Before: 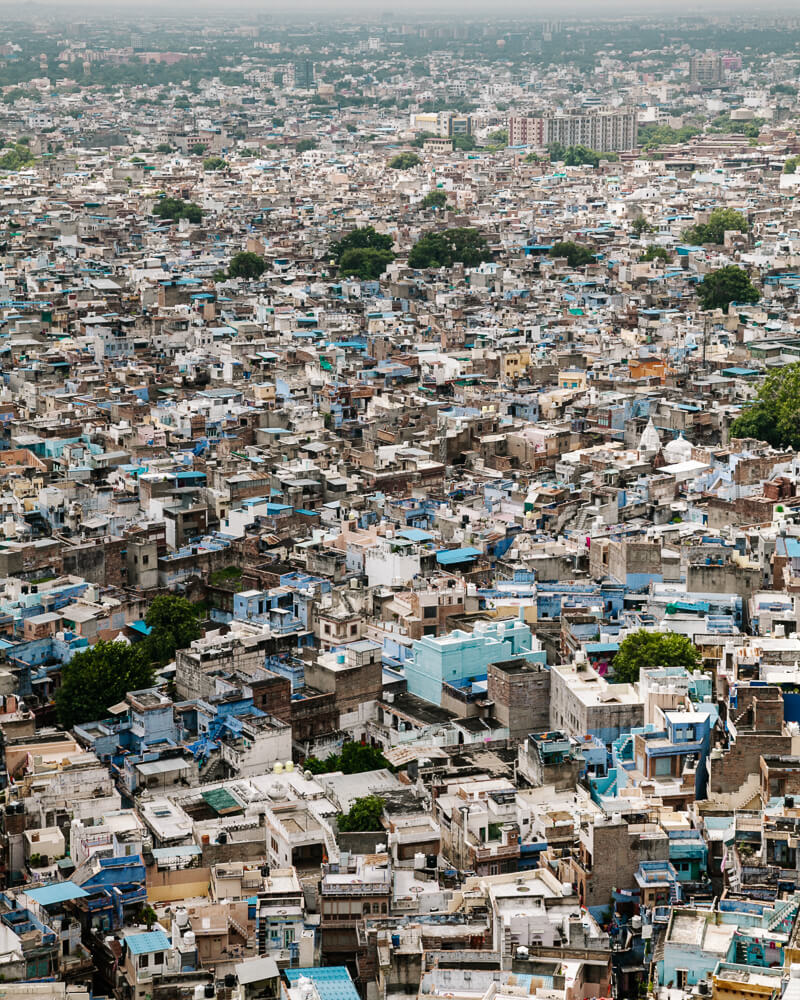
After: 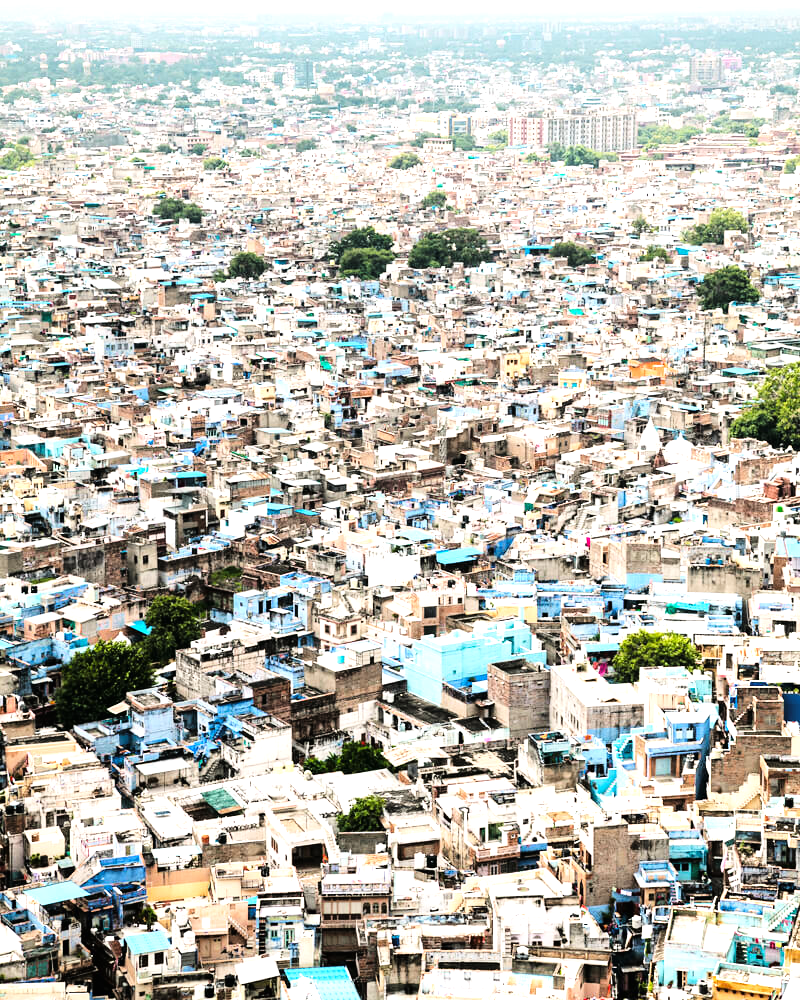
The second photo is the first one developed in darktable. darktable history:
exposure: black level correction 0, exposure 1.2 EV, compensate highlight preservation false
tone curve: curves: ch0 [(0, 0) (0.003, 0.006) (0.011, 0.007) (0.025, 0.009) (0.044, 0.012) (0.069, 0.021) (0.1, 0.036) (0.136, 0.056) (0.177, 0.105) (0.224, 0.165) (0.277, 0.251) (0.335, 0.344) (0.399, 0.439) (0.468, 0.532) (0.543, 0.628) (0.623, 0.718) (0.709, 0.797) (0.801, 0.874) (0.898, 0.943) (1, 1)], color space Lab, linked channels, preserve colors none
